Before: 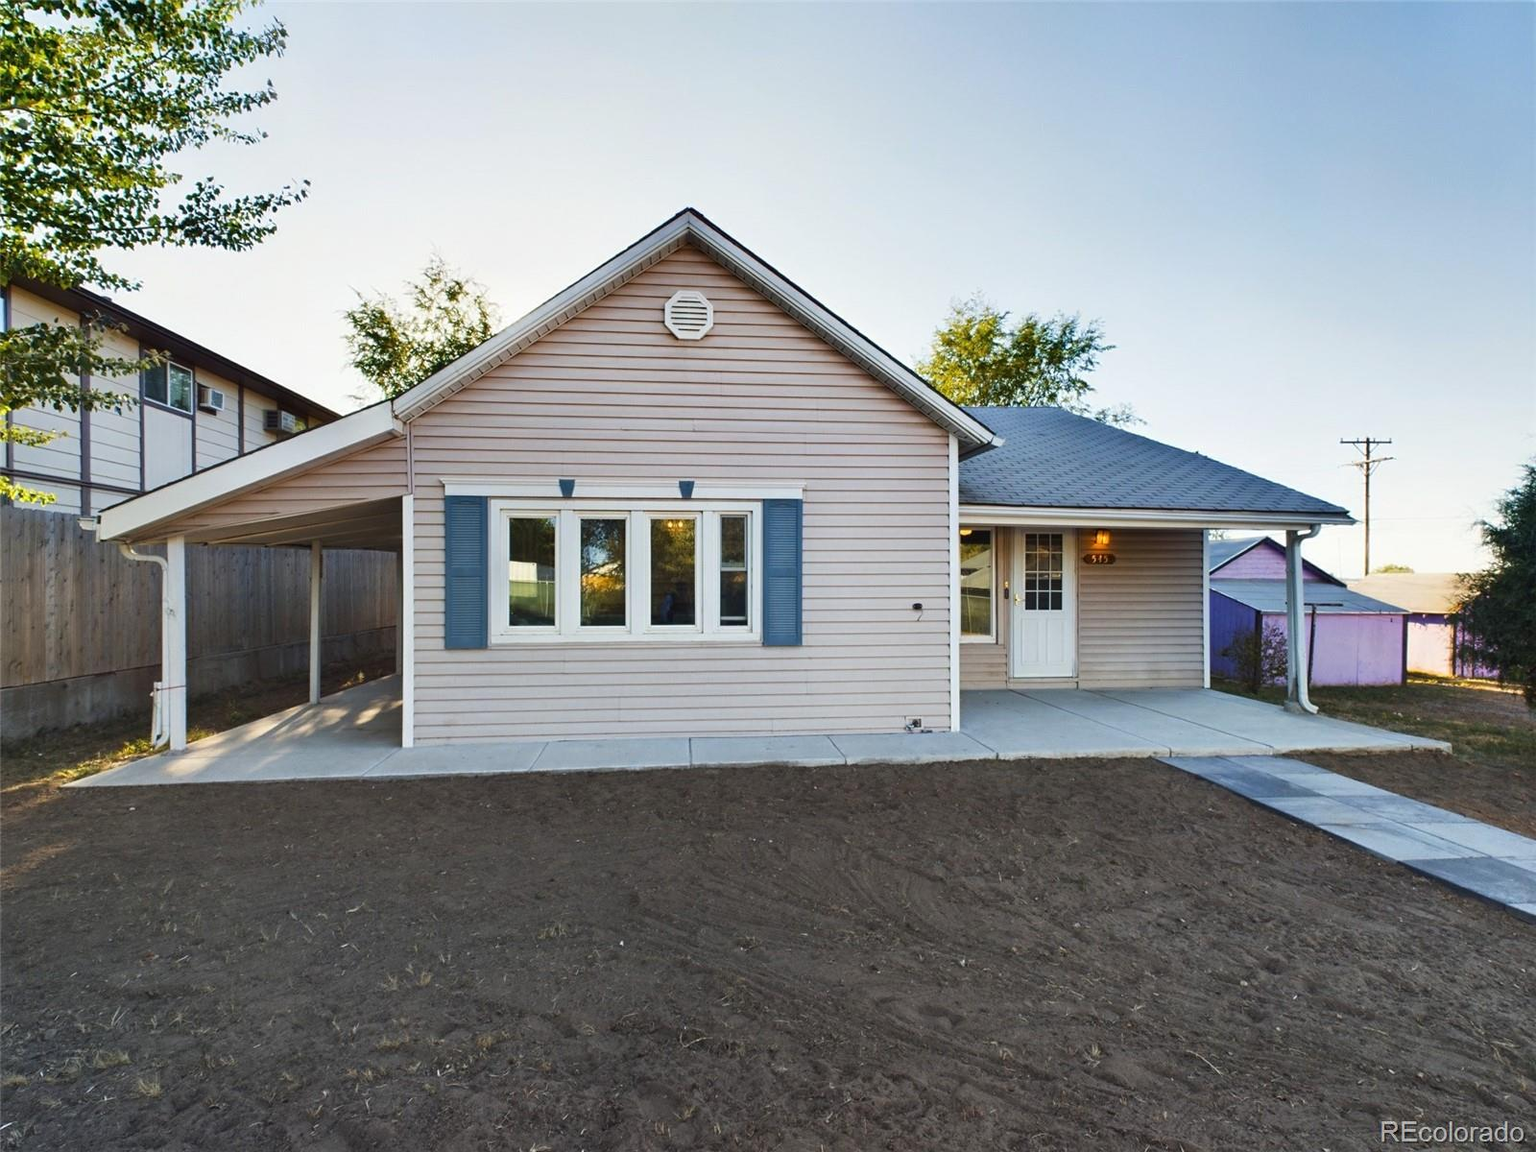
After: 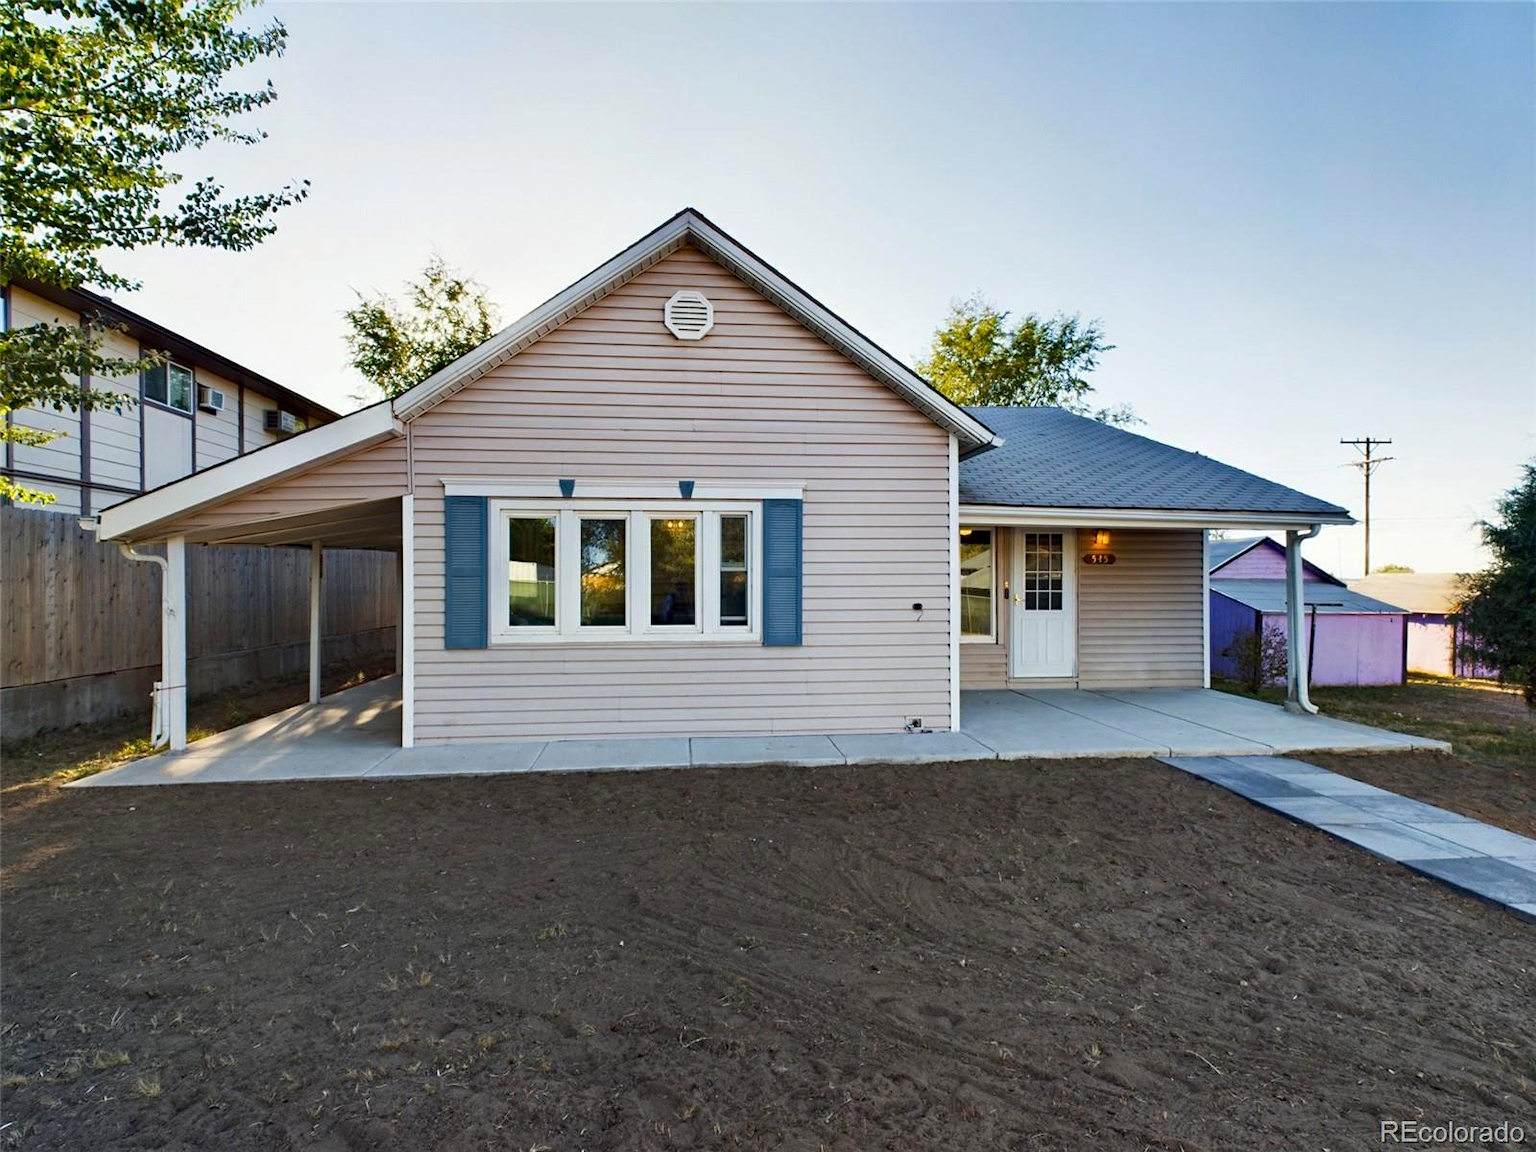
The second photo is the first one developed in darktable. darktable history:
haze removal: compatibility mode true, adaptive false
exposure: black level correction 0.004, exposure 0.015 EV, compensate highlight preservation false
